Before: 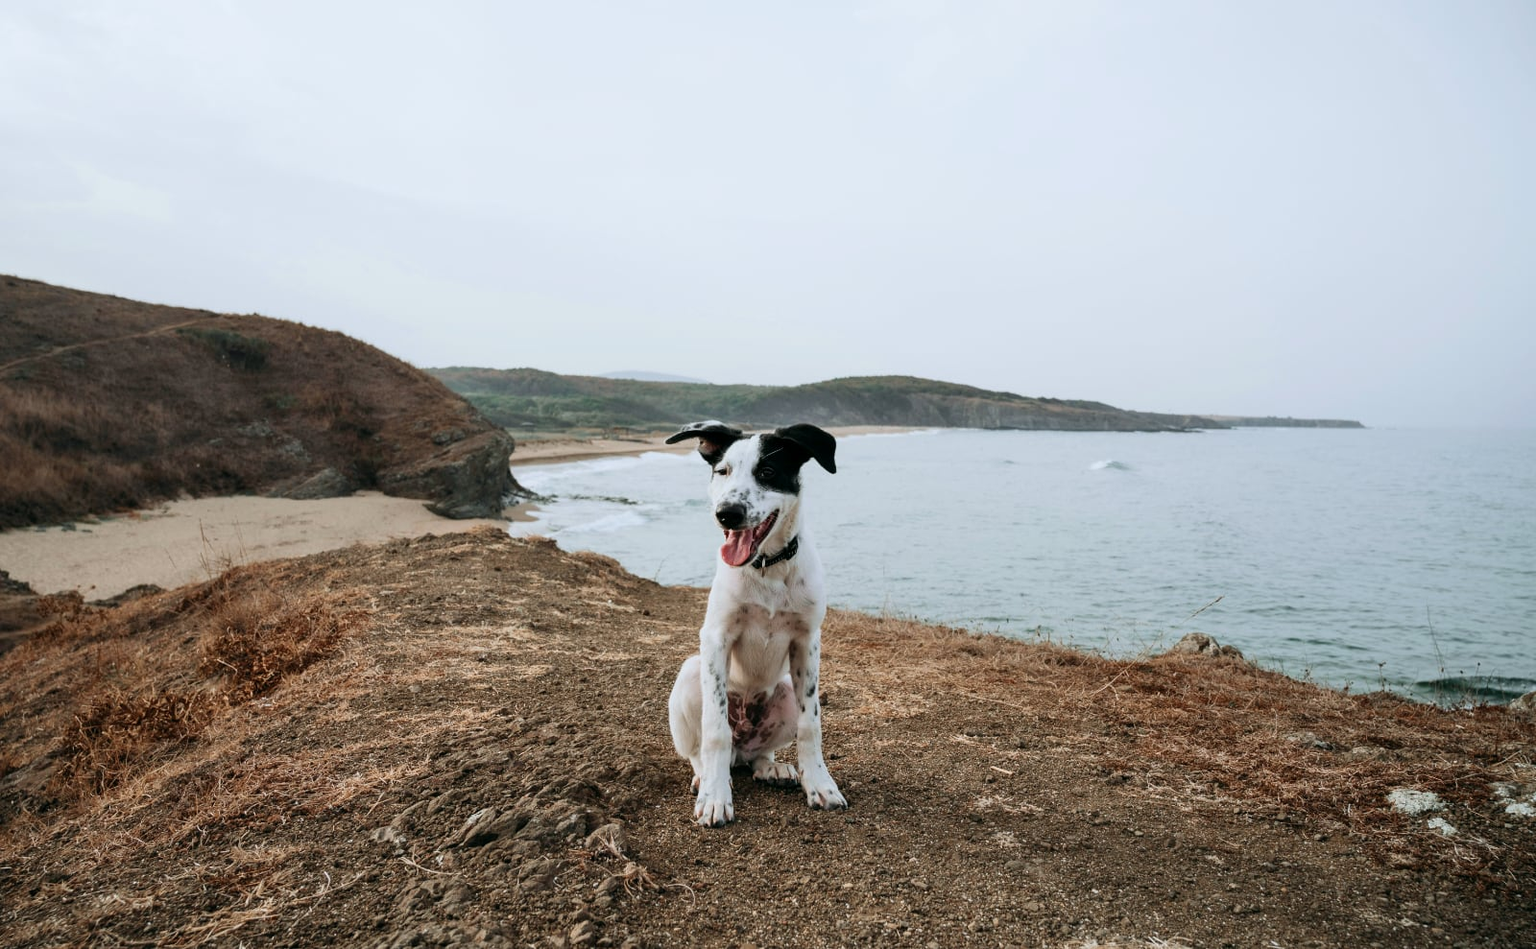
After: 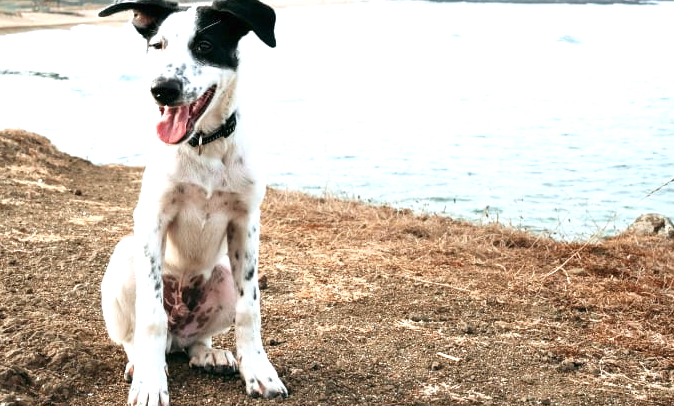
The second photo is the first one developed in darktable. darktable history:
exposure: black level correction 0, exposure 1.125 EV, compensate exposure bias true, compensate highlight preservation false
crop: left 37.221%, top 45.169%, right 20.63%, bottom 13.777%
